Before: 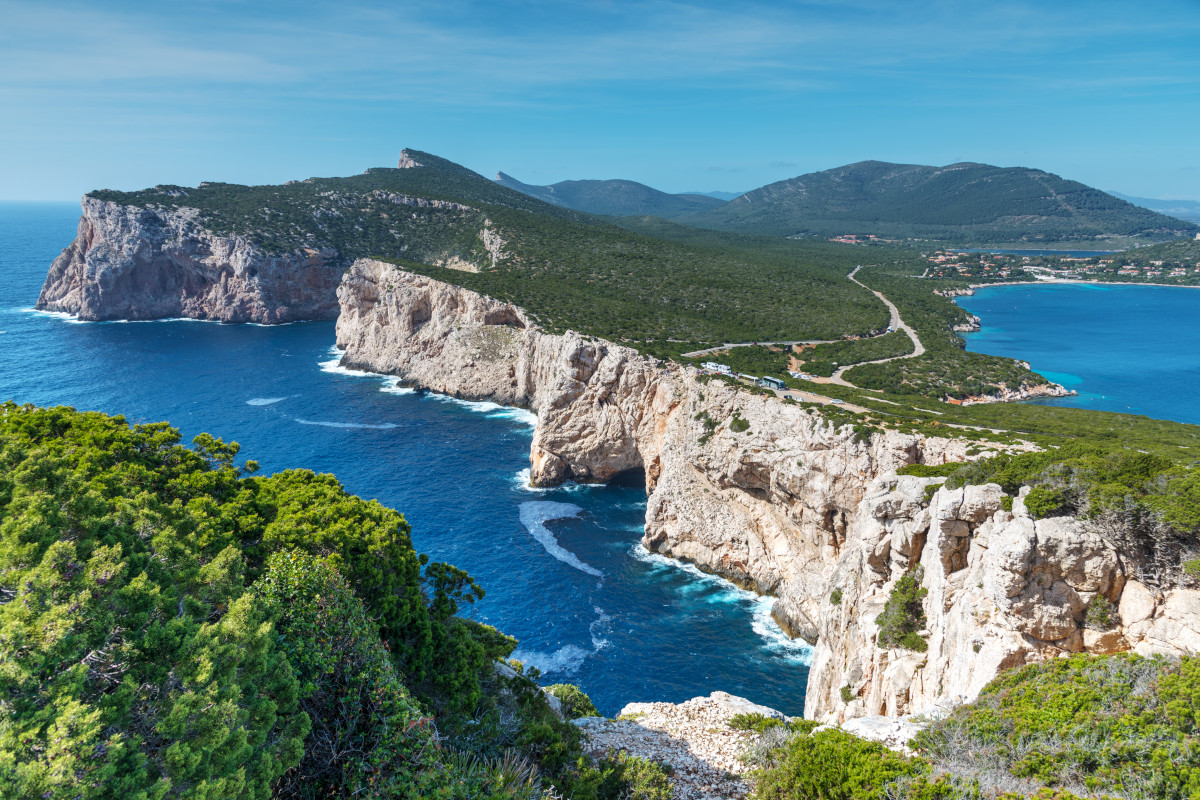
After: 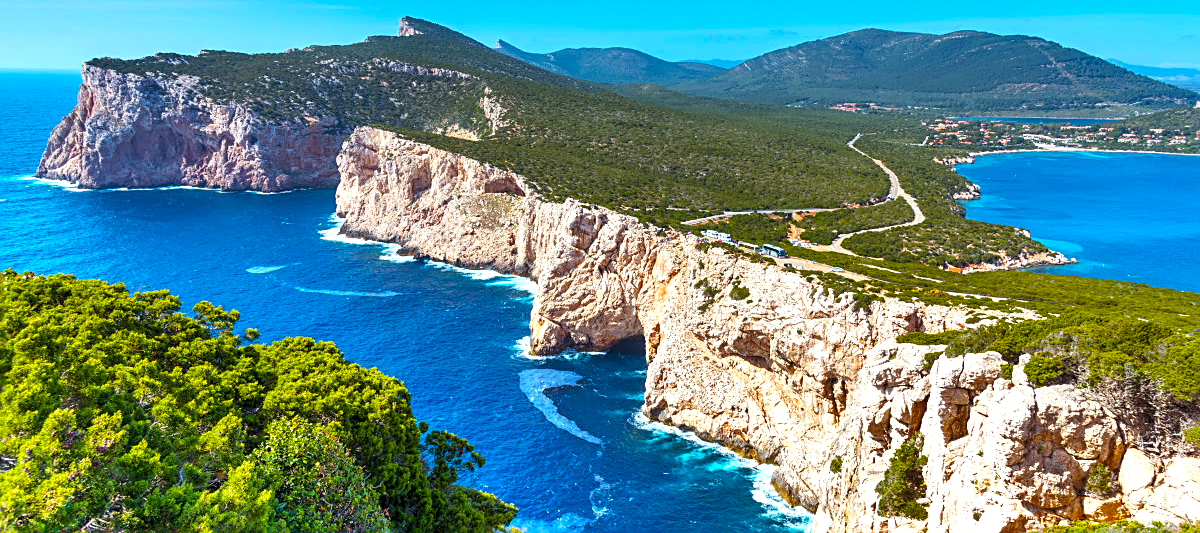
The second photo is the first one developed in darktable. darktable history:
exposure: black level correction 0.001, exposure 0.5 EV, compensate exposure bias true, compensate highlight preservation false
color balance rgb: power › chroma 1.556%, power › hue 28°, perceptual saturation grading › global saturation 19.294%, global vibrance 45.445%
color calibration: illuminant same as pipeline (D50), adaptation XYZ, x 0.347, y 0.358, temperature 5004.58 K
crop: top 16.53%, bottom 16.733%
sharpen: on, module defaults
shadows and highlights: soften with gaussian
